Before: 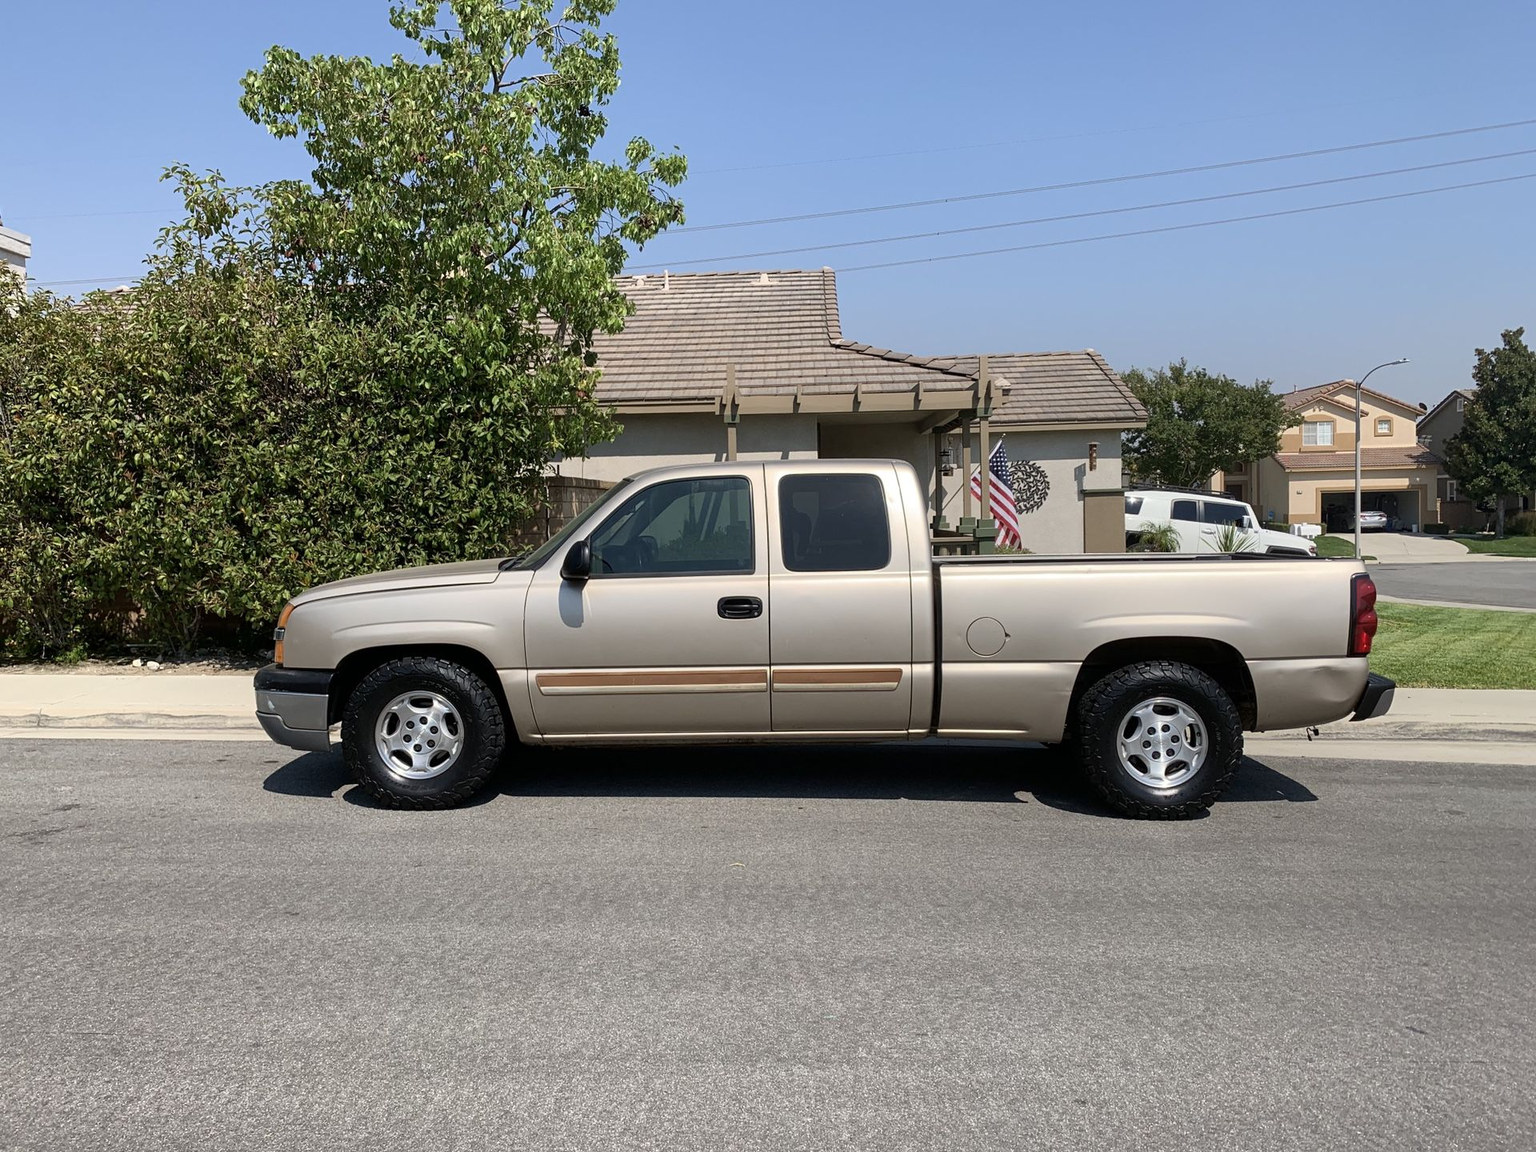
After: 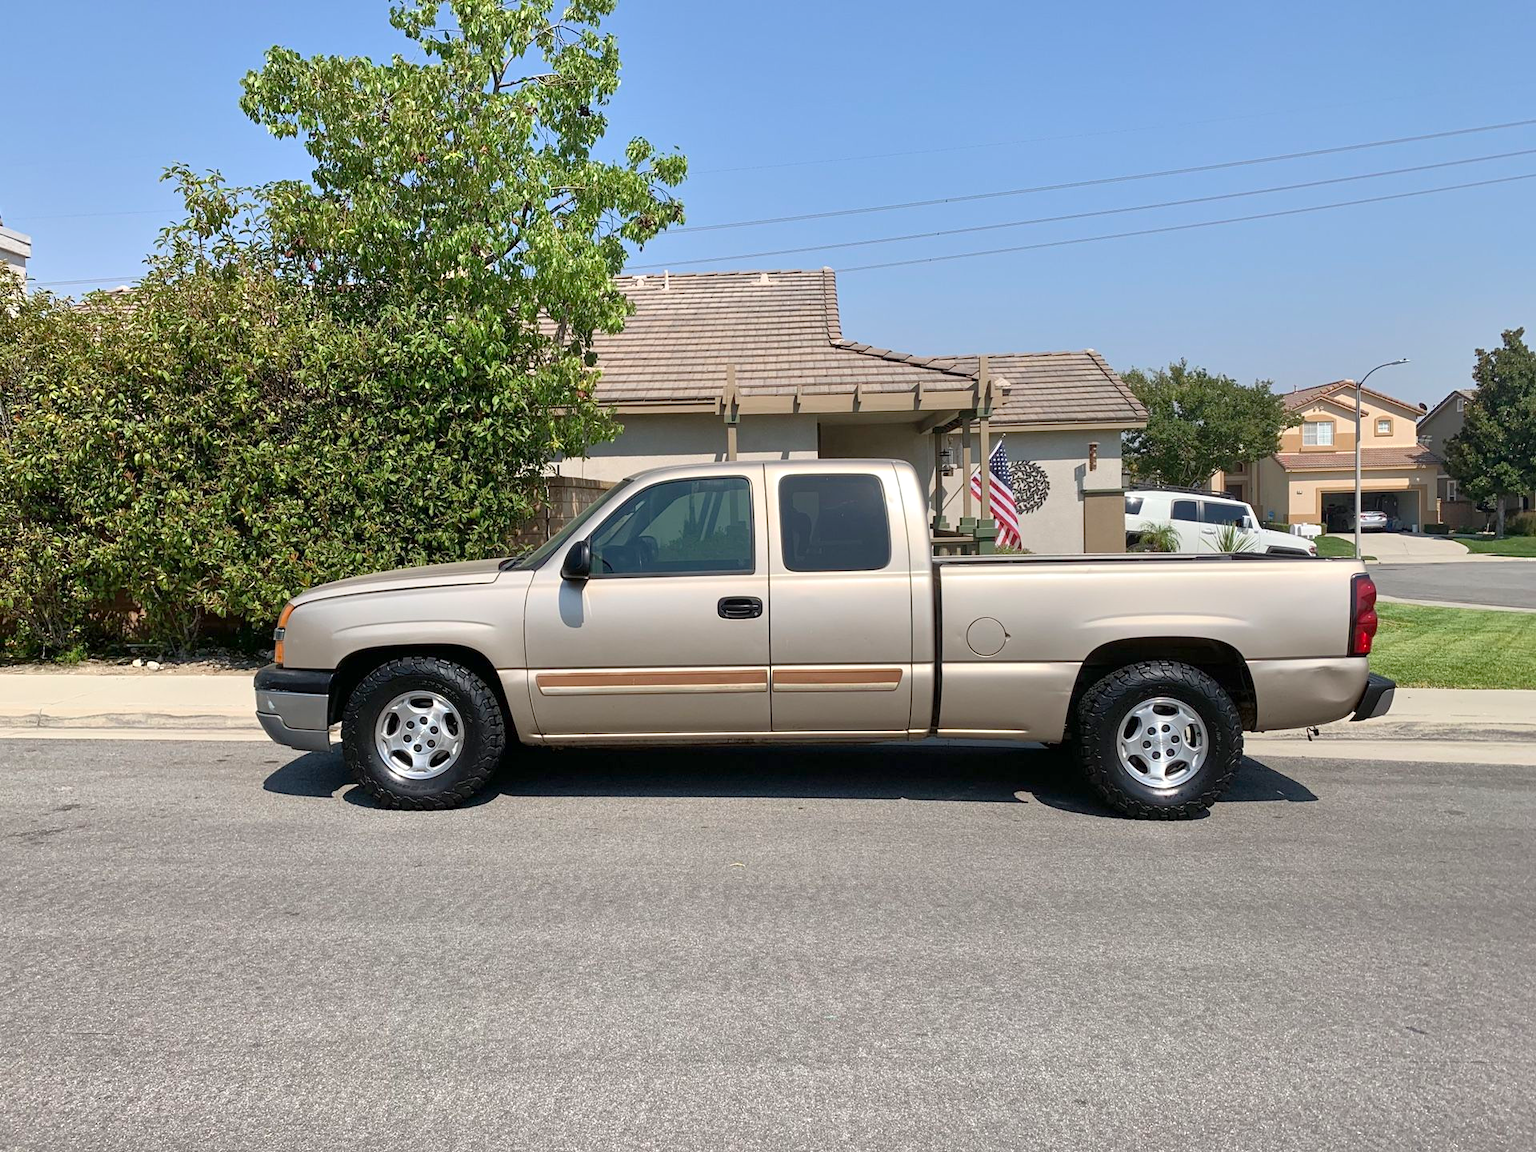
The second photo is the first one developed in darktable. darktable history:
tone equalizer: -8 EV 0.981 EV, -7 EV 1.03 EV, -6 EV 0.983 EV, -5 EV 0.964 EV, -4 EV 1.02 EV, -3 EV 0.724 EV, -2 EV 0.52 EV, -1 EV 0.276 EV
